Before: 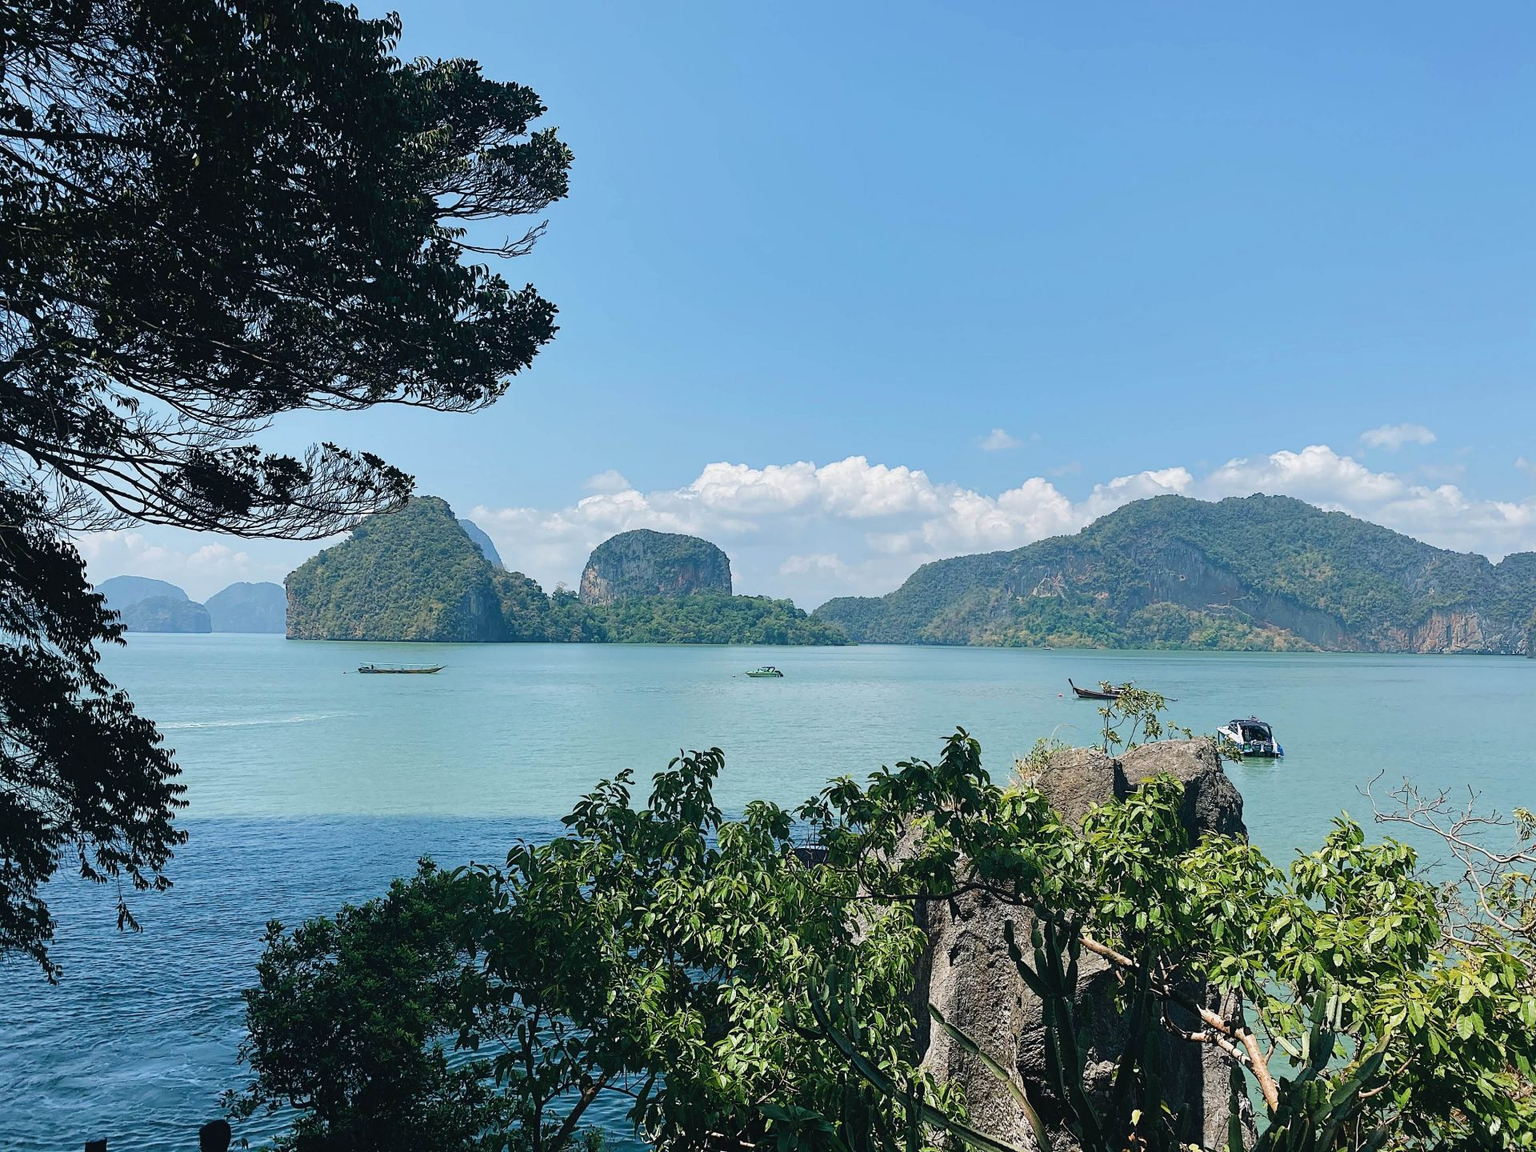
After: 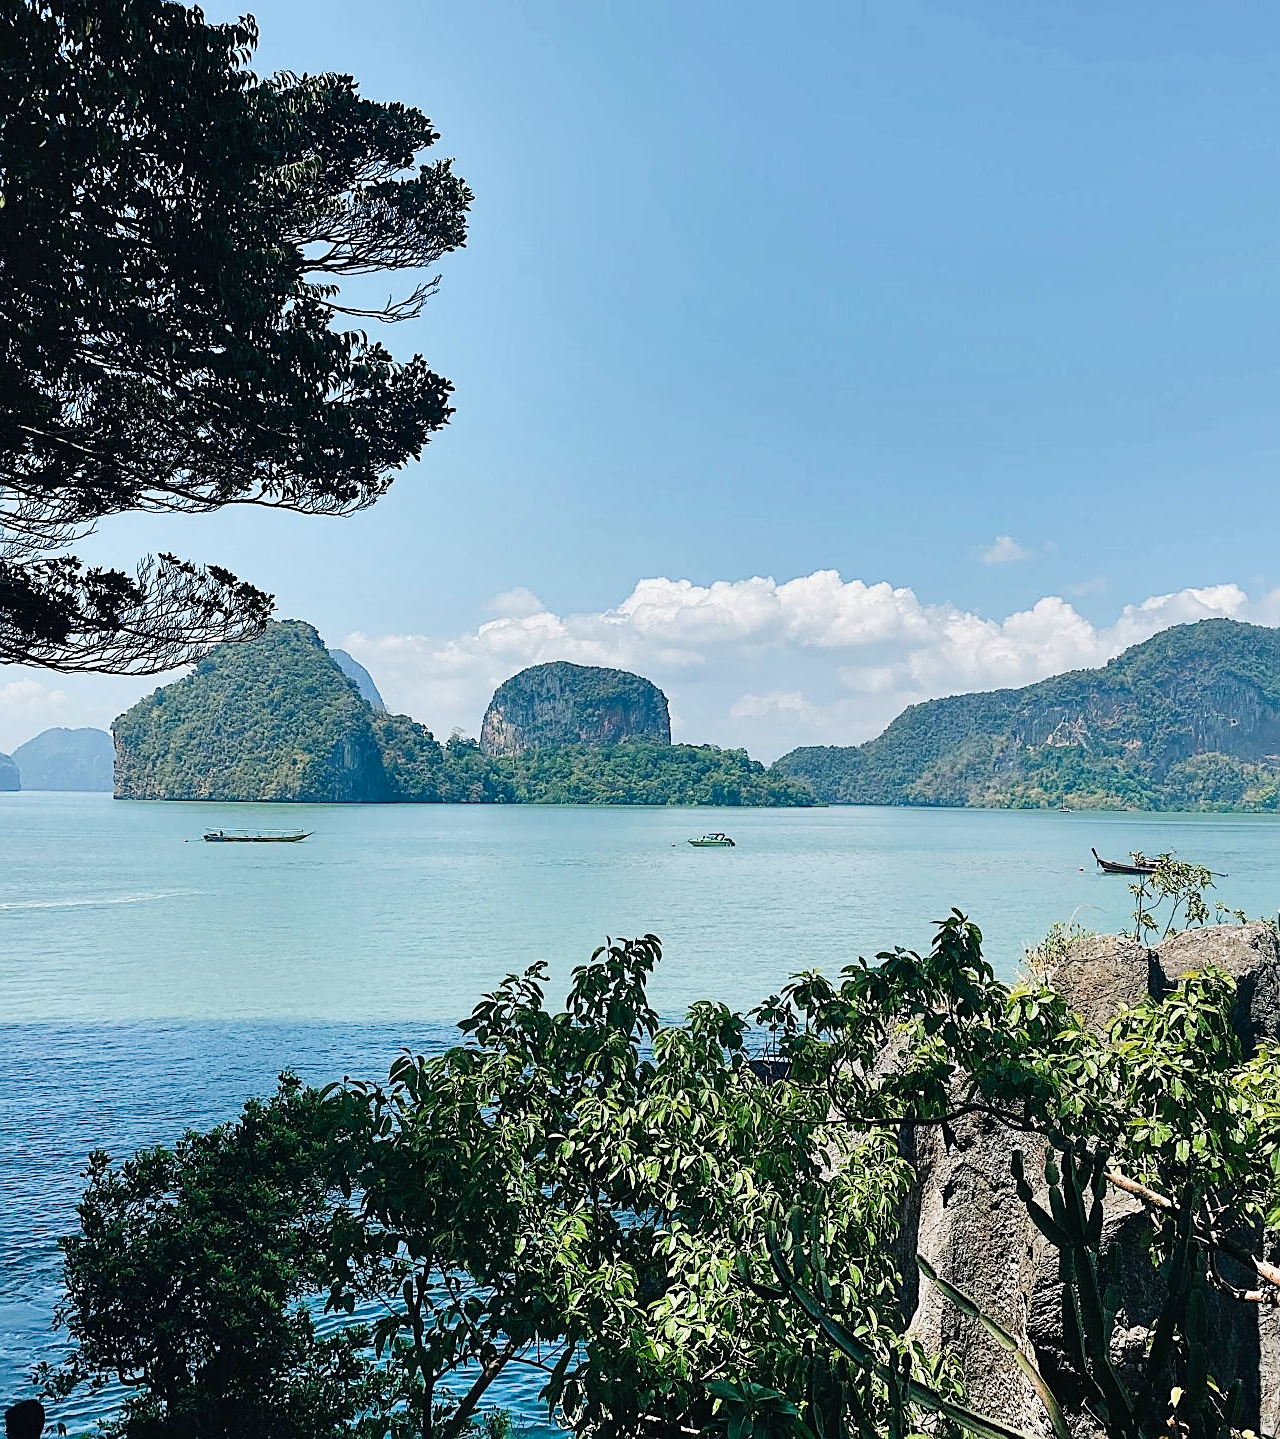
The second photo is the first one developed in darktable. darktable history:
crop and rotate: left 12.745%, right 20.581%
sharpen: on, module defaults
tone curve: curves: ch0 [(0, 0) (0.004, 0.001) (0.133, 0.112) (0.325, 0.362) (0.832, 0.893) (1, 1)], preserve colors none
shadows and highlights: radius 136.42, soften with gaussian
